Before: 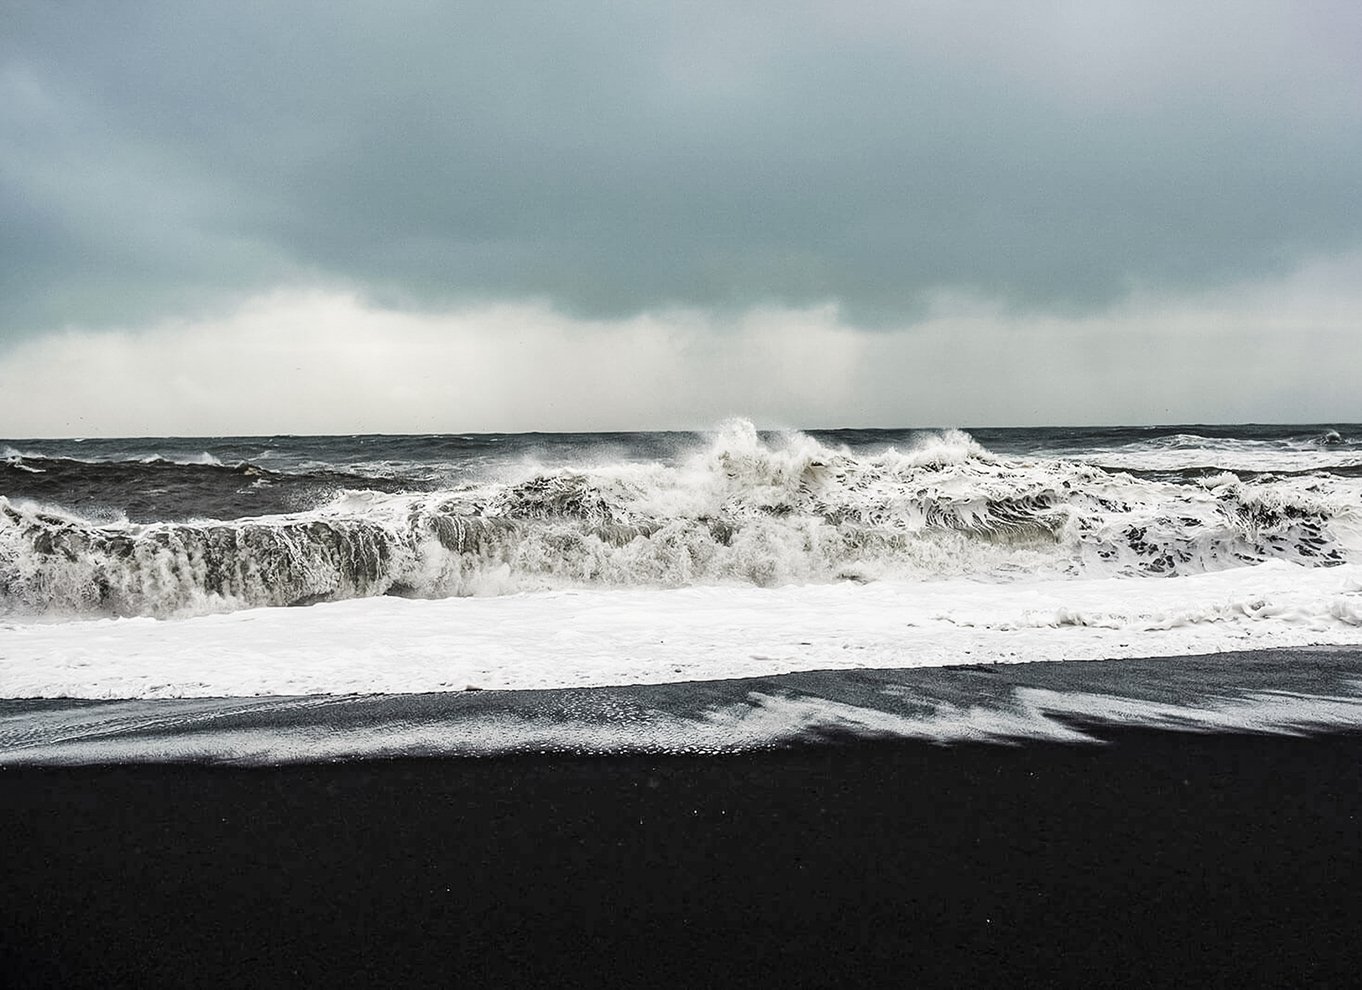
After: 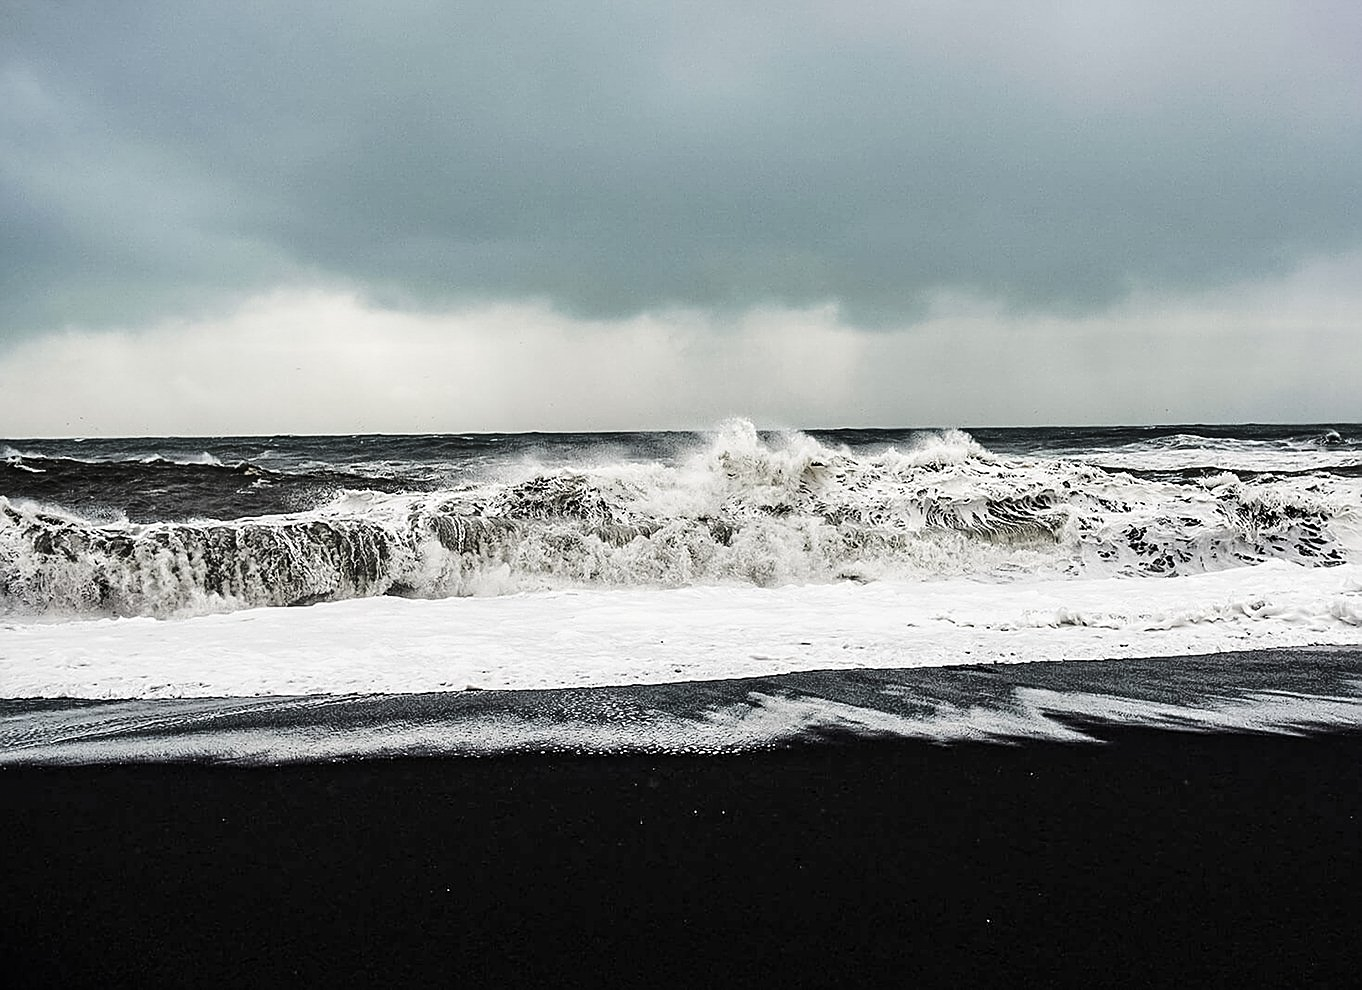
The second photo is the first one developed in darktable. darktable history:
base curve: curves: ch0 [(0, 0) (0.073, 0.04) (0.157, 0.139) (0.492, 0.492) (0.758, 0.758) (1, 1)]
sharpen: on, module defaults
